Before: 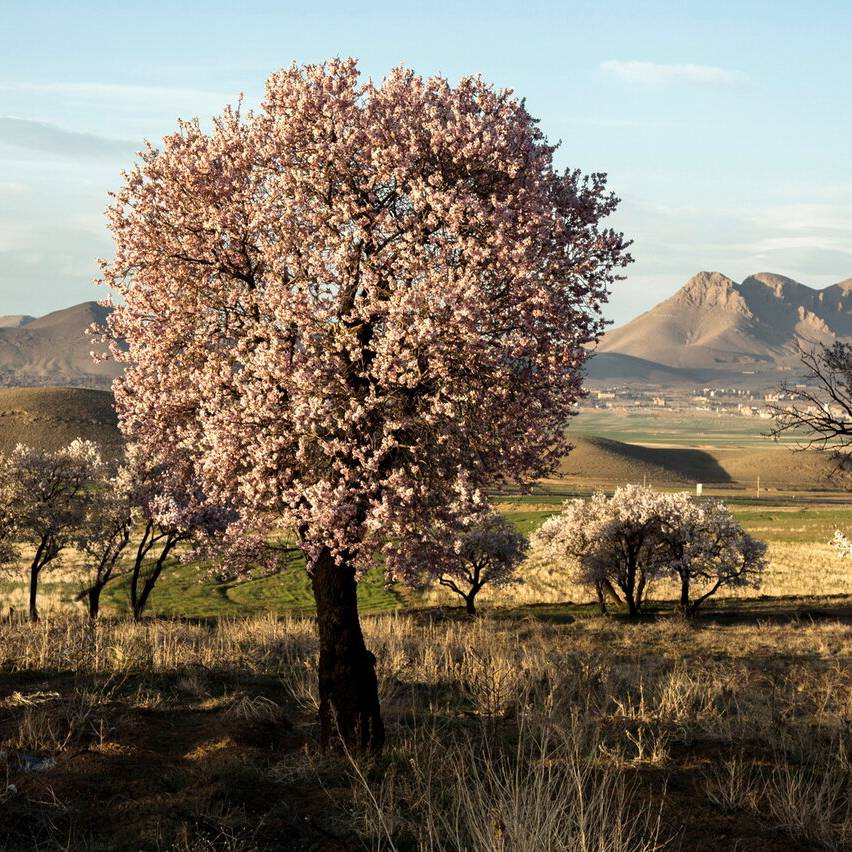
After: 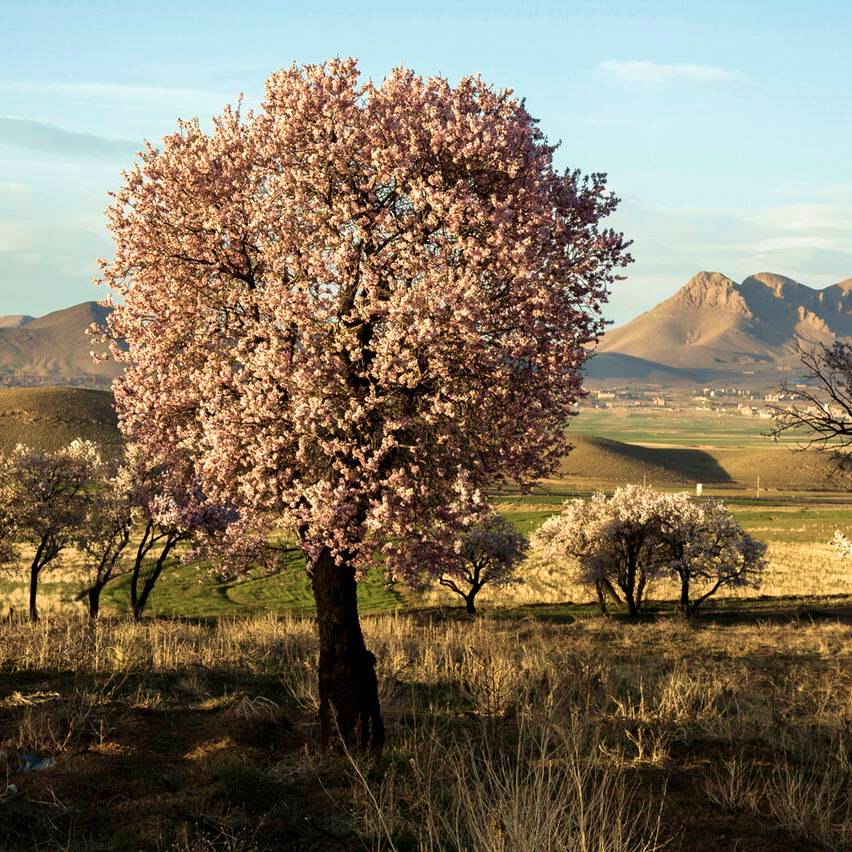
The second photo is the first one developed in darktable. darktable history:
velvia: strength 49.51%
